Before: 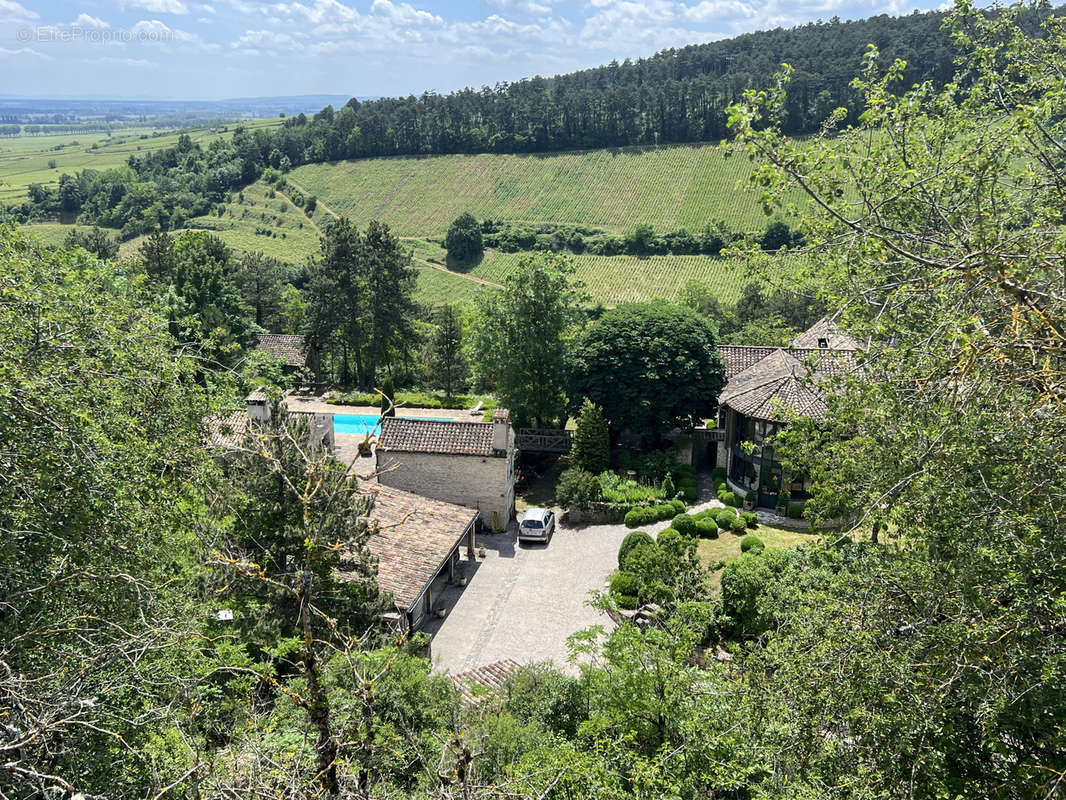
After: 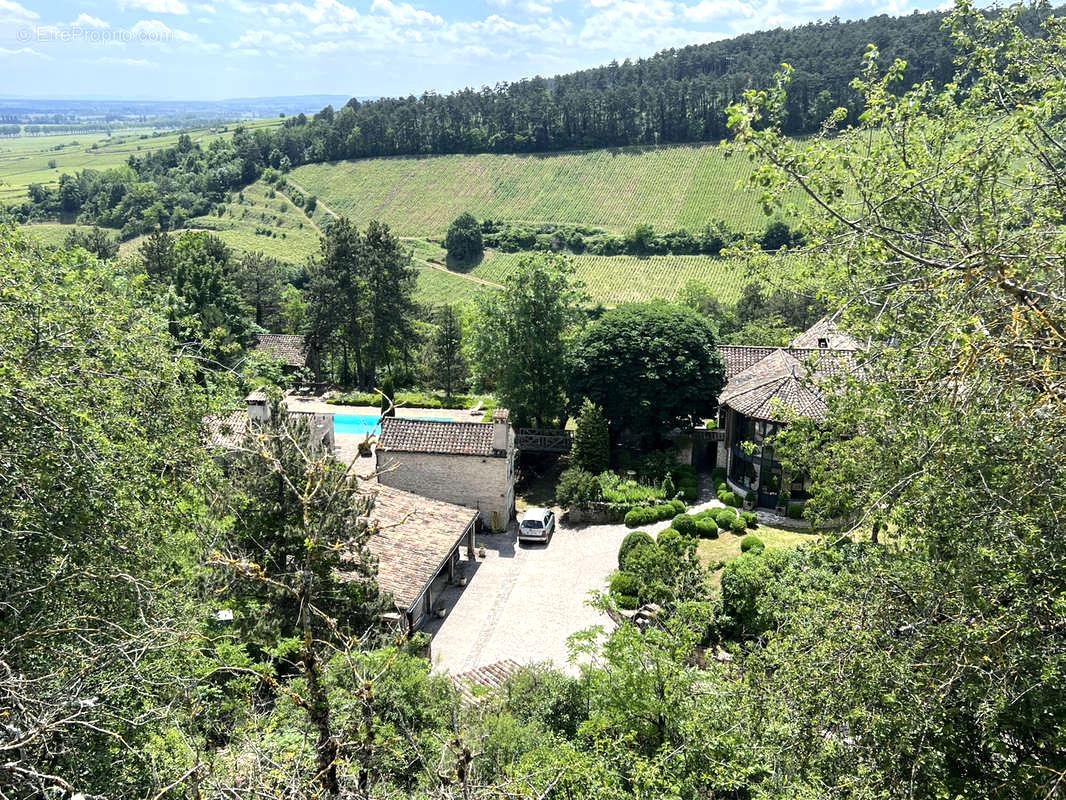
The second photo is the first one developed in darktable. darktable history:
tone equalizer: -8 EV -0.435 EV, -7 EV -0.38 EV, -6 EV -0.373 EV, -5 EV -0.212 EV, -3 EV 0.223 EV, -2 EV 0.306 EV, -1 EV 0.412 EV, +0 EV 0.402 EV
